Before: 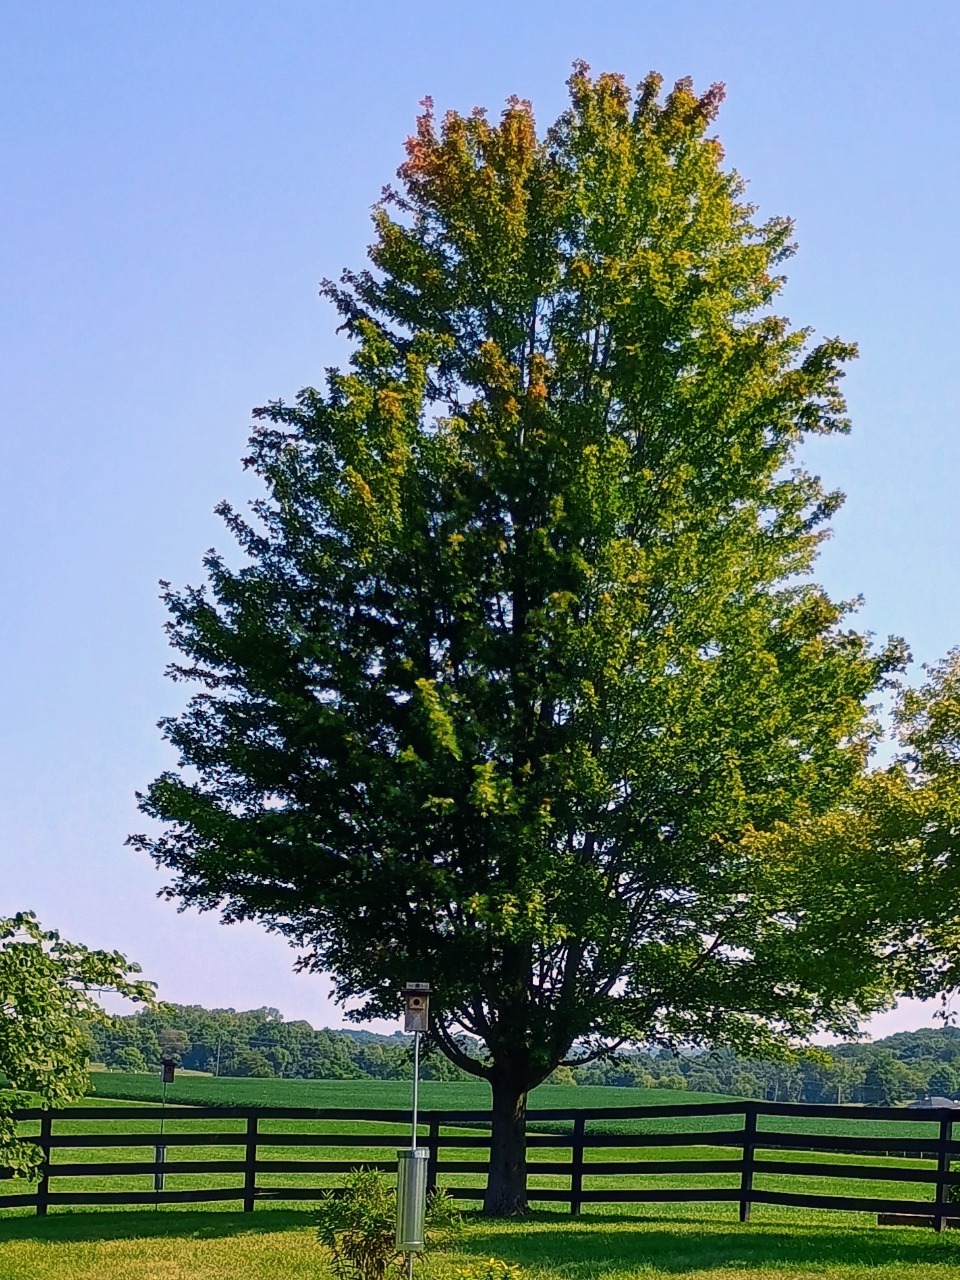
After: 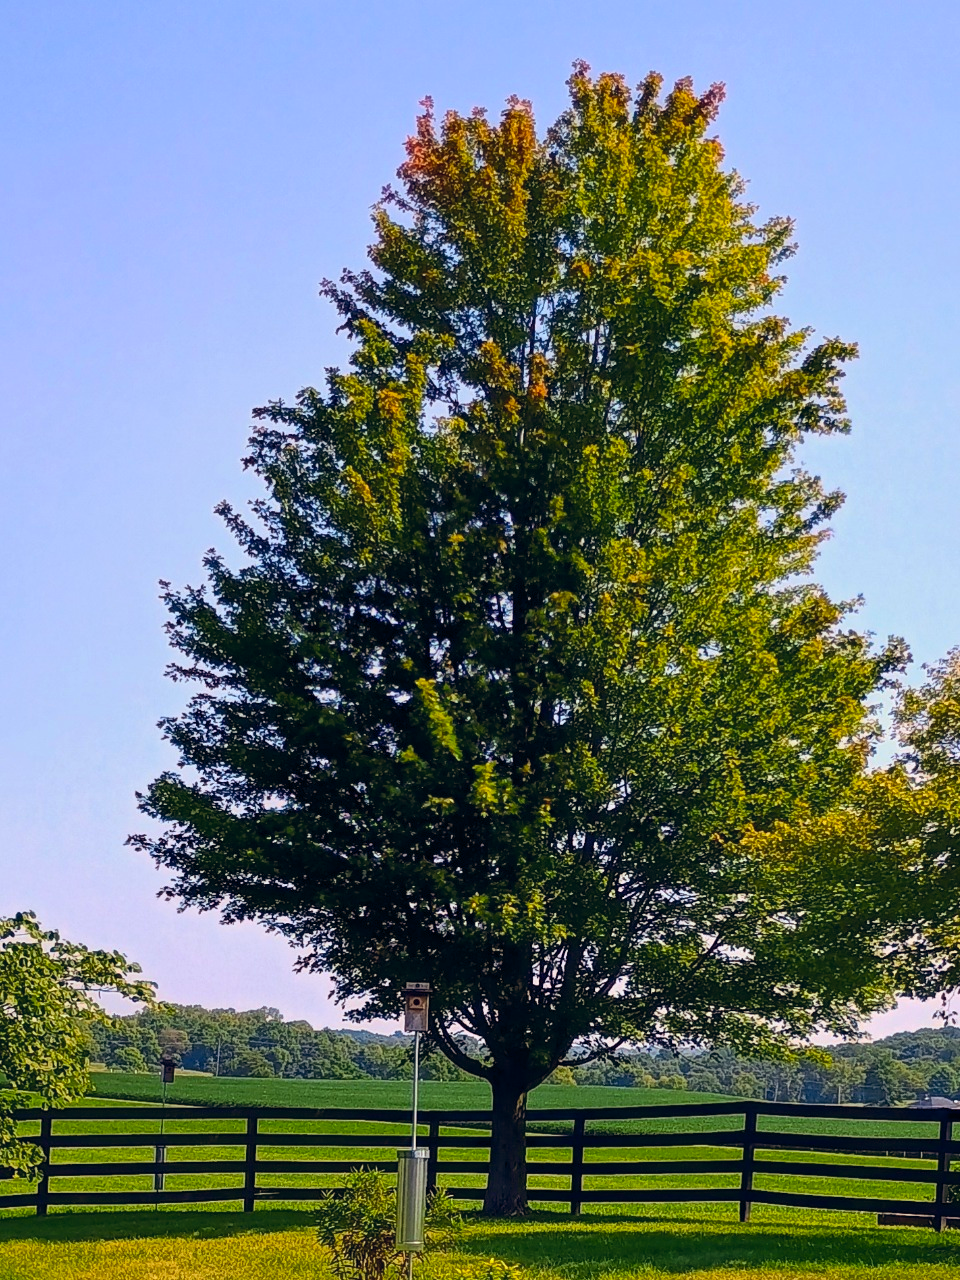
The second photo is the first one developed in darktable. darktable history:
color balance rgb: shadows lift › hue 87.92°, power › chroma 1.571%, power › hue 28.02°, global offset › chroma 0.093%, global offset › hue 249.31°, linear chroma grading › global chroma 15.285%, perceptual saturation grading › global saturation 9.589%
